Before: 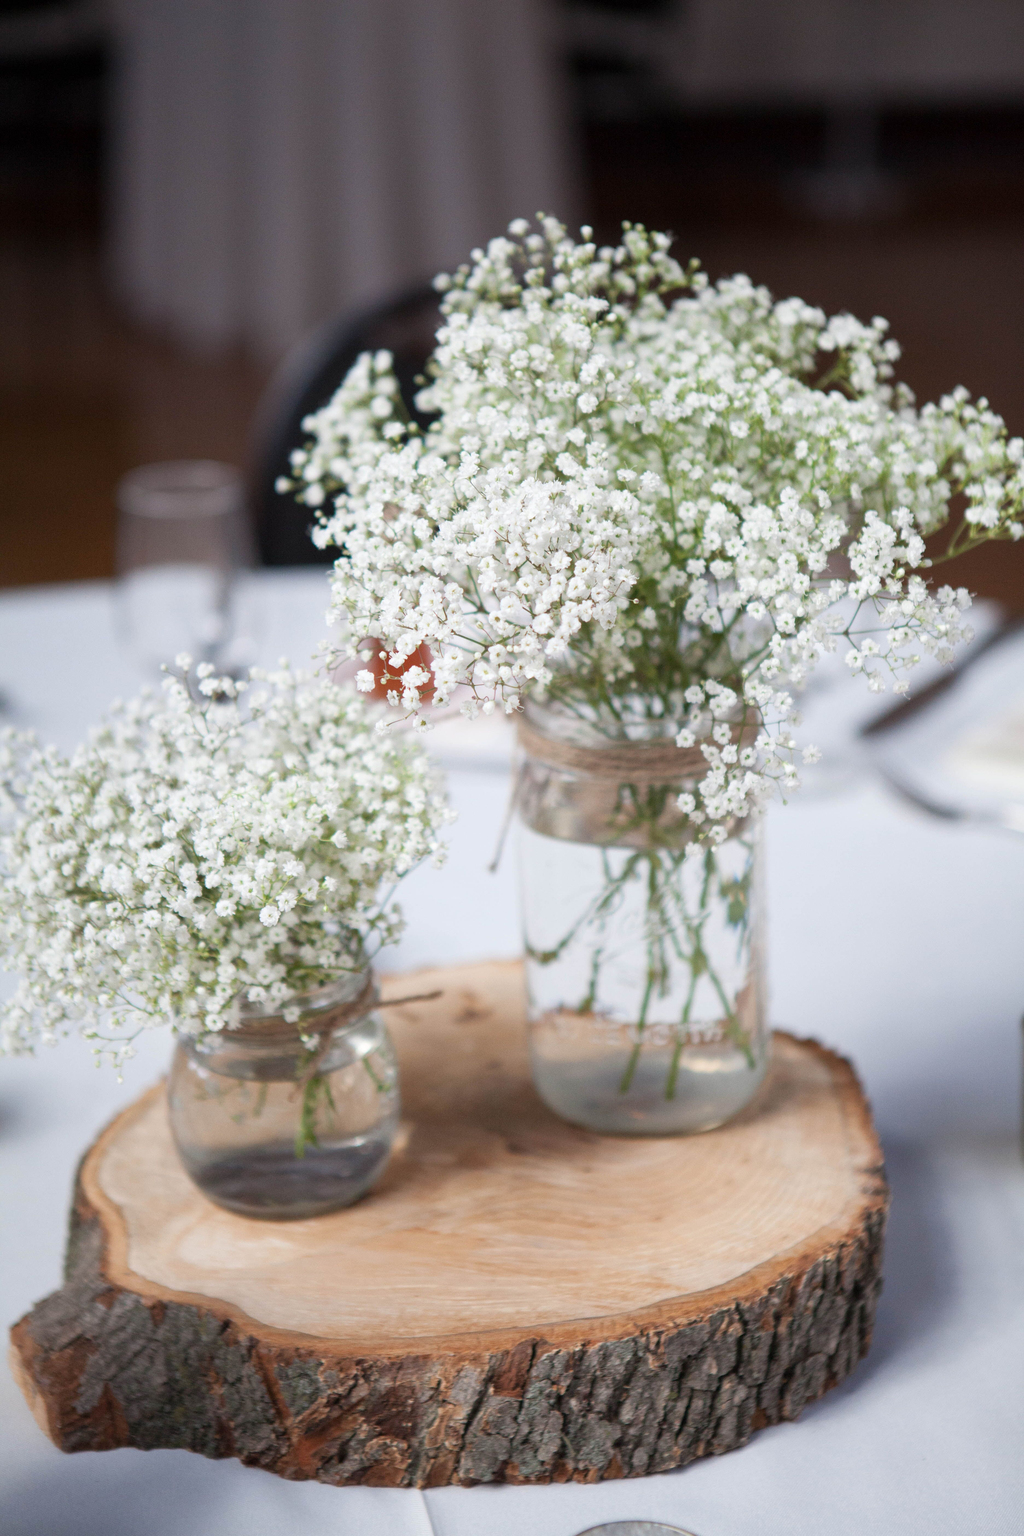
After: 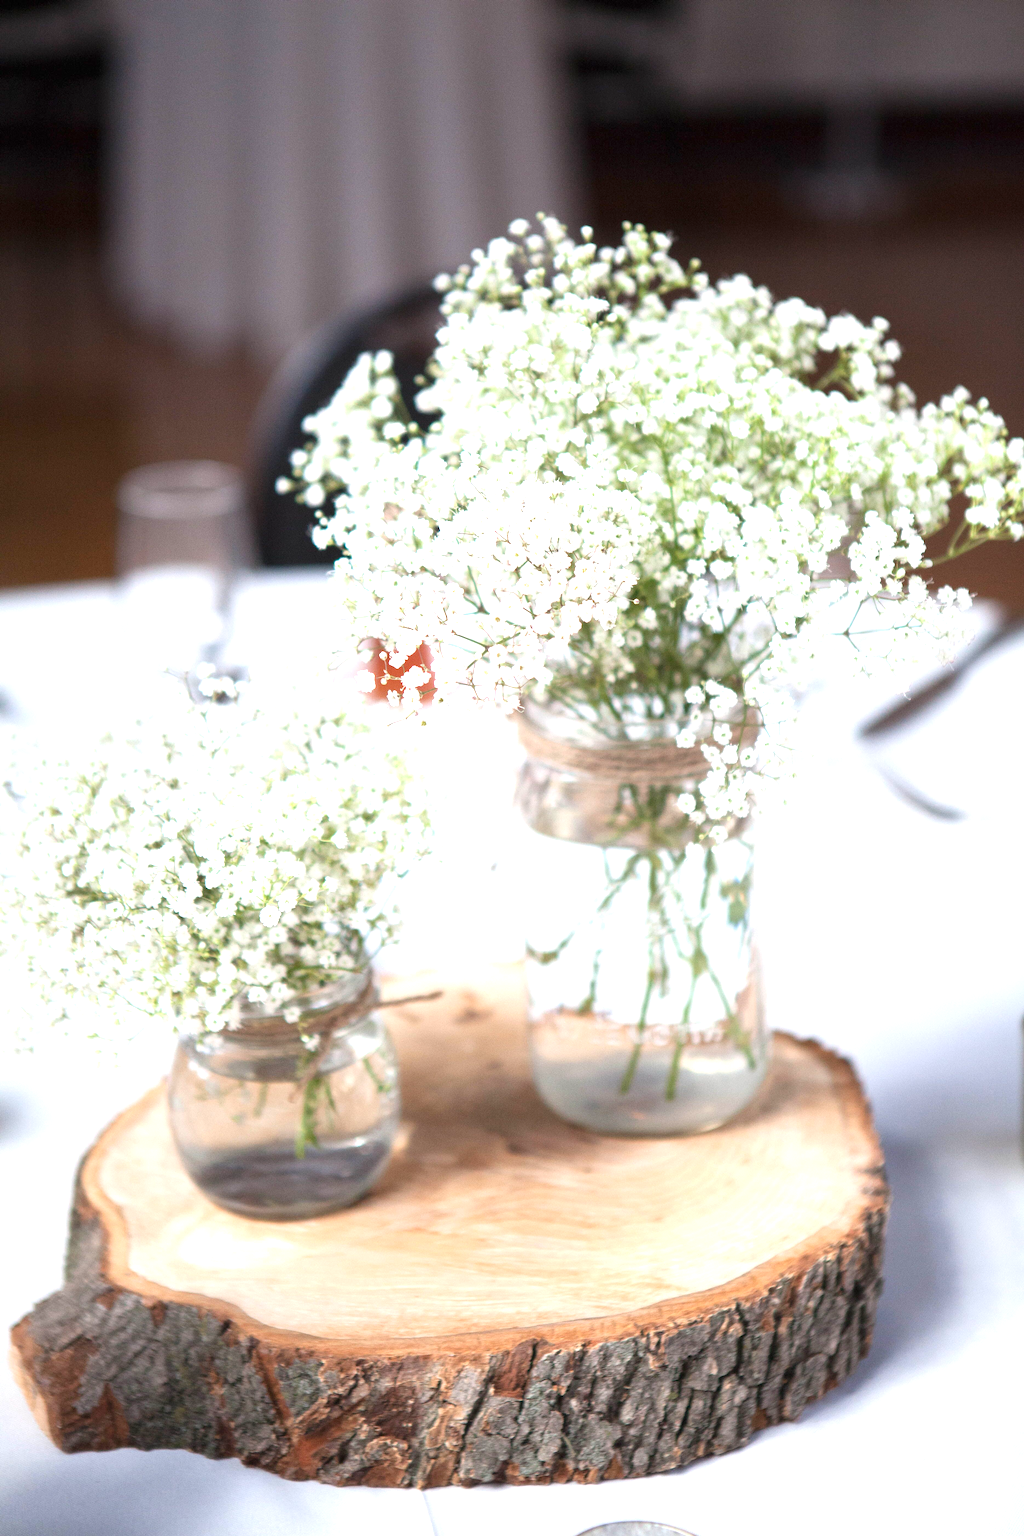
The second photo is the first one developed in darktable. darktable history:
contrast brightness saturation: contrast 0.073
exposure: black level correction 0, exposure 1 EV, compensate highlight preservation false
